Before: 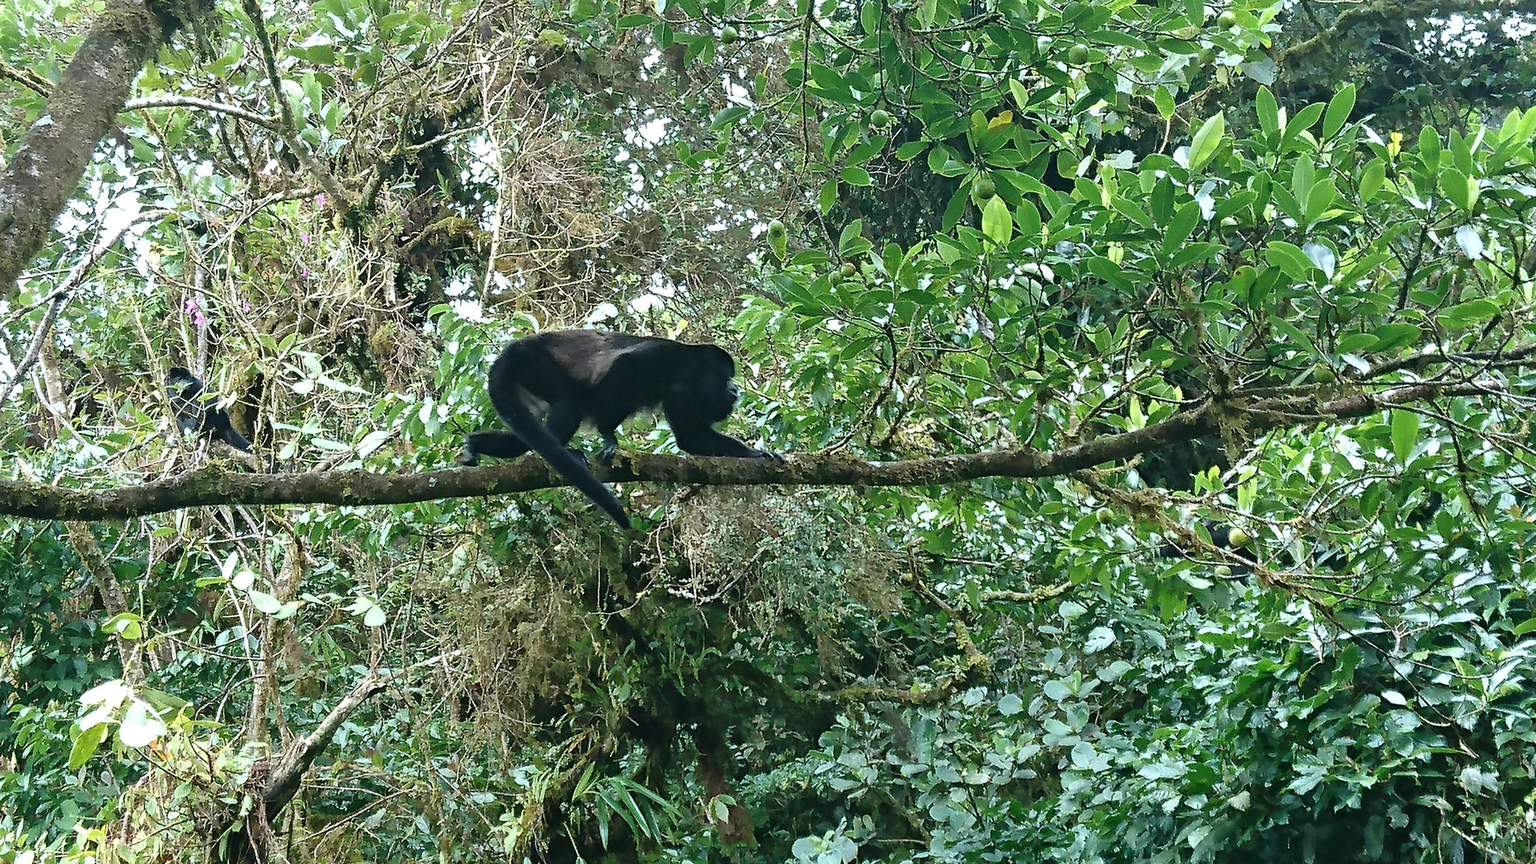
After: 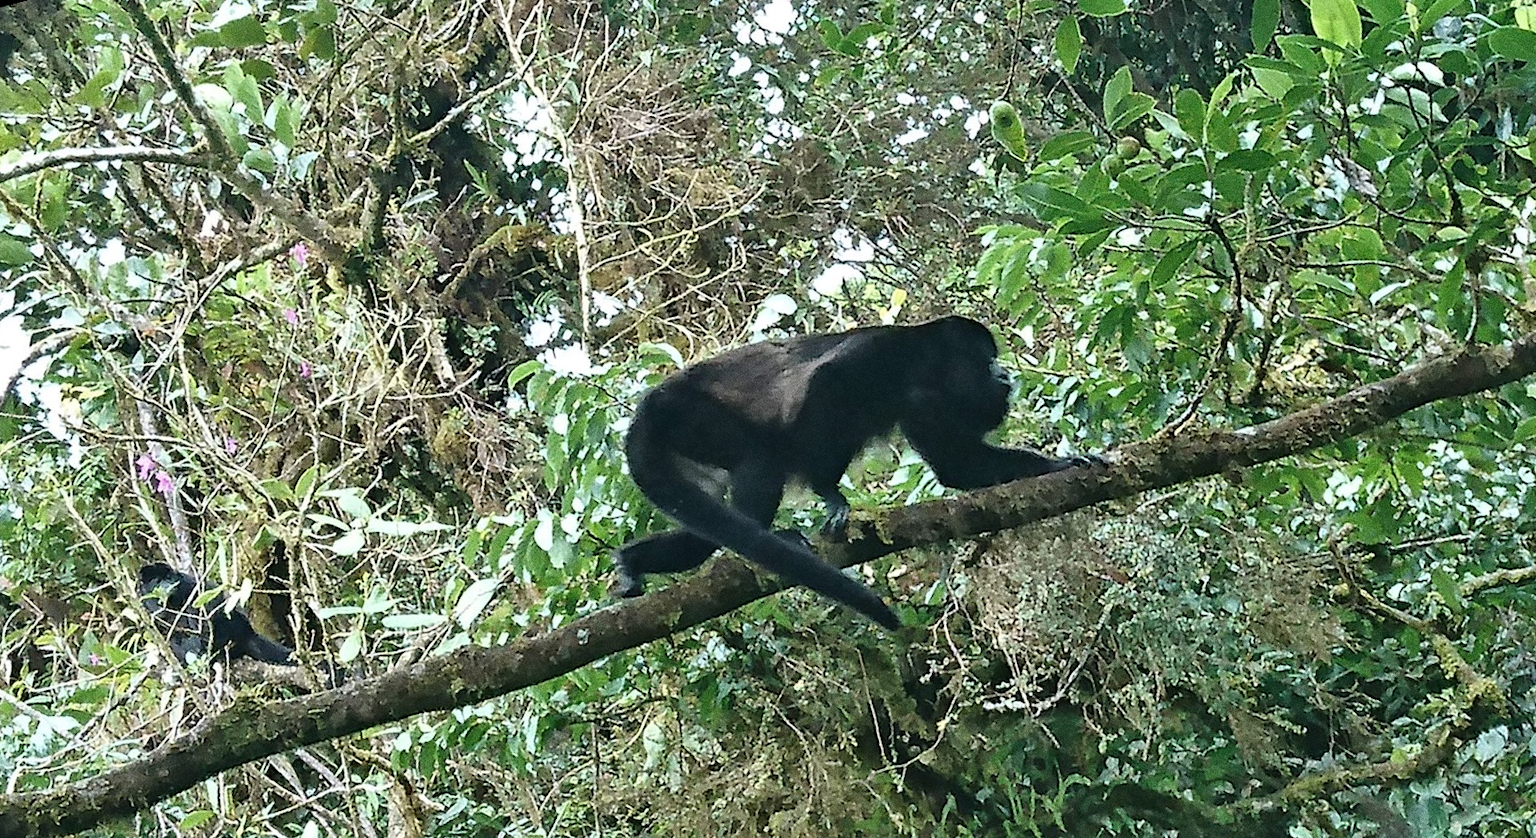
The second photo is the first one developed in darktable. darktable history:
contrast brightness saturation: saturation -0.05
crop: top 5.803%, right 27.864%, bottom 5.804%
rotate and perspective: rotation -14.8°, crop left 0.1, crop right 0.903, crop top 0.25, crop bottom 0.748
grain: coarseness 0.09 ISO, strength 40%
shadows and highlights: shadows 60, highlights -60.23, soften with gaussian
